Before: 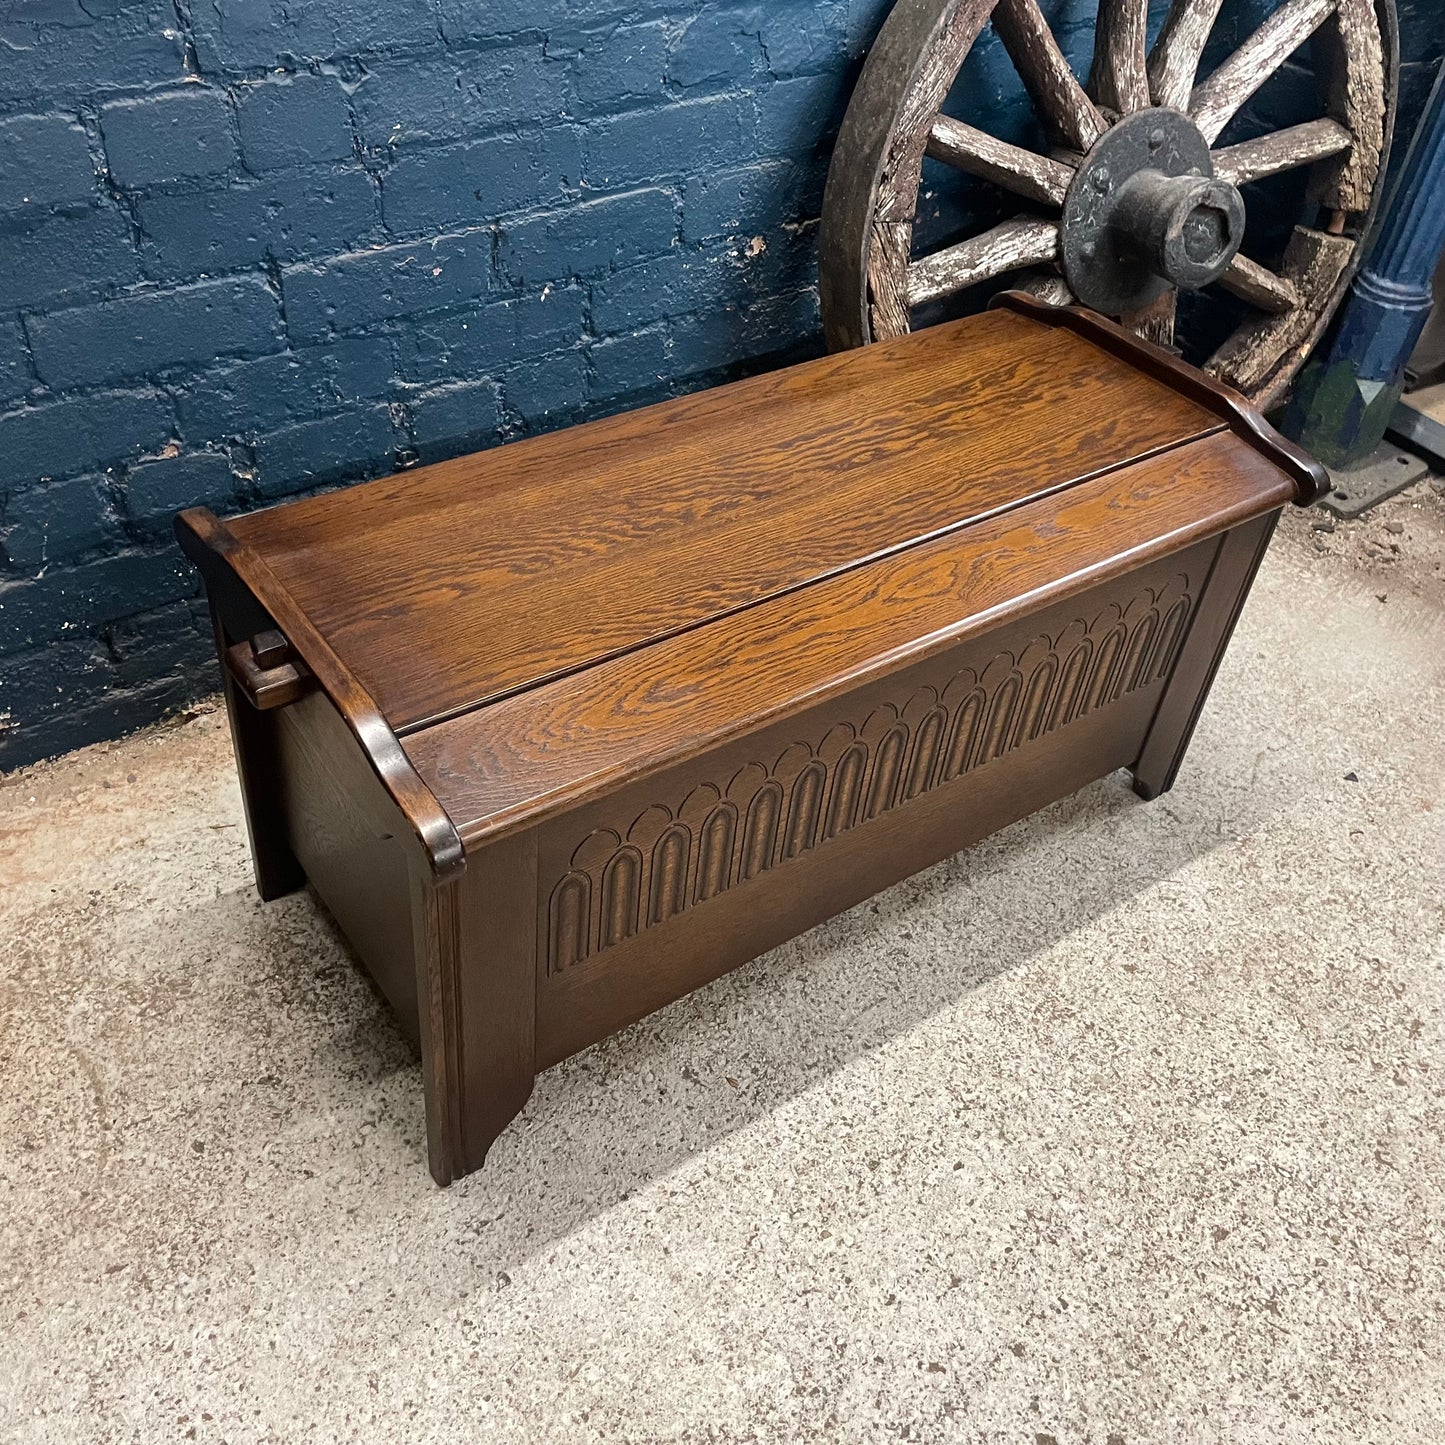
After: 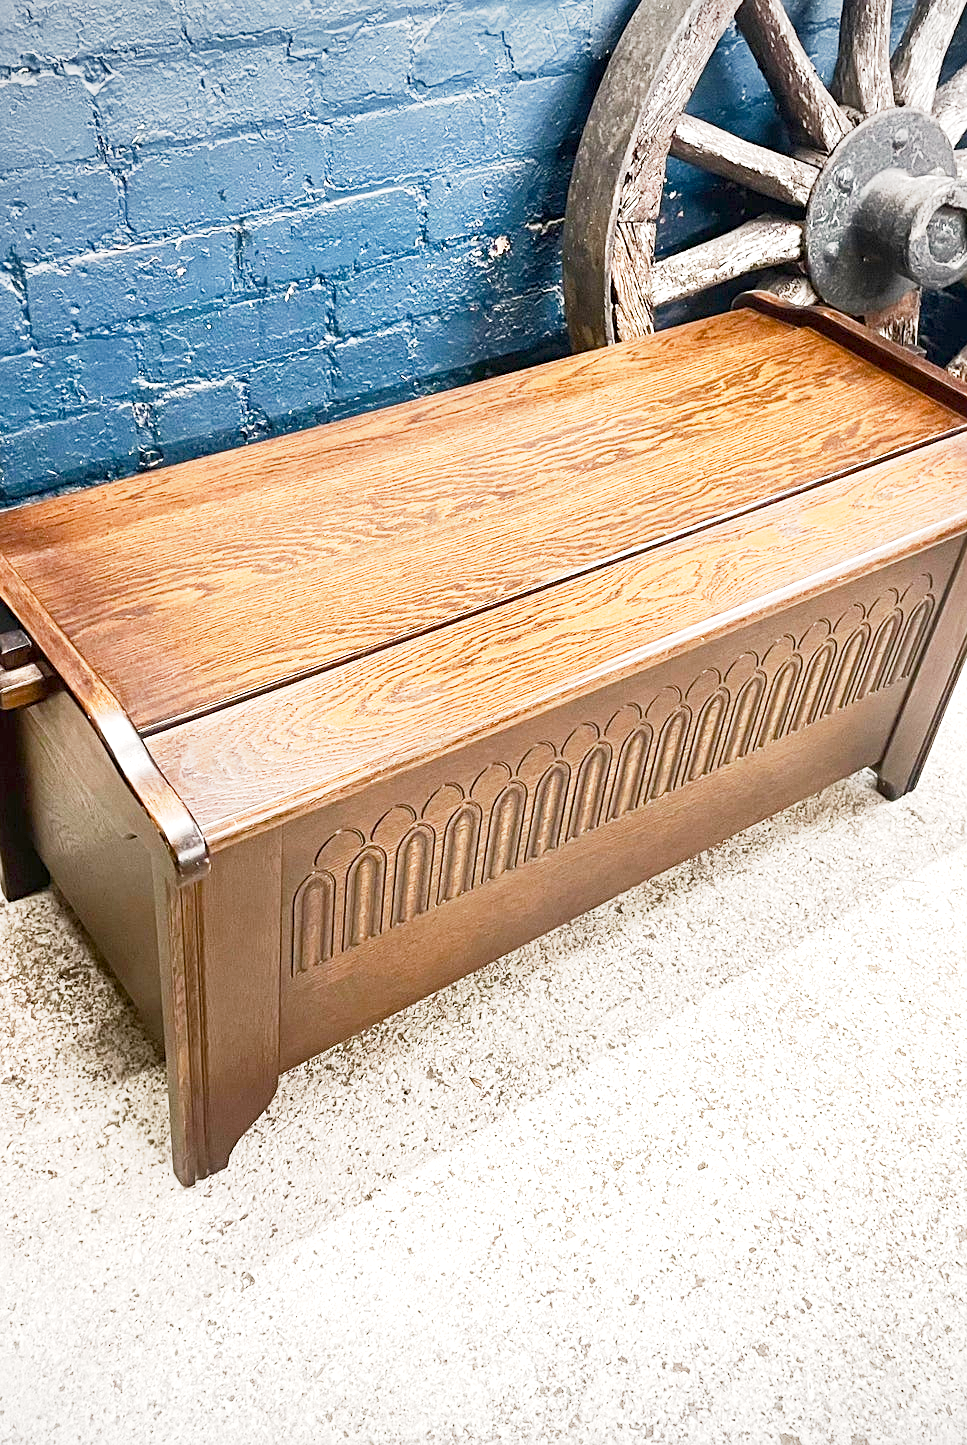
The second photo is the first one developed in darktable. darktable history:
color balance rgb: shadows lift › luminance -10.139%, highlights gain › chroma 1.589%, highlights gain › hue 56.53°, linear chroma grading › global chroma 0.467%, perceptual saturation grading › global saturation 20%, perceptual saturation grading › highlights -50.553%, perceptual saturation grading › shadows 30.665%
exposure: black level correction 0, exposure 1.583 EV, compensate highlight preservation false
base curve: curves: ch0 [(0, 0) (0.088, 0.125) (0.176, 0.251) (0.354, 0.501) (0.613, 0.749) (1, 0.877)], preserve colors none
sharpen: amount 0.213
vignetting: fall-off start 85.4%, fall-off radius 80.14%, brightness -0.272, width/height ratio 1.213
crop and rotate: left 17.755%, right 15.311%
